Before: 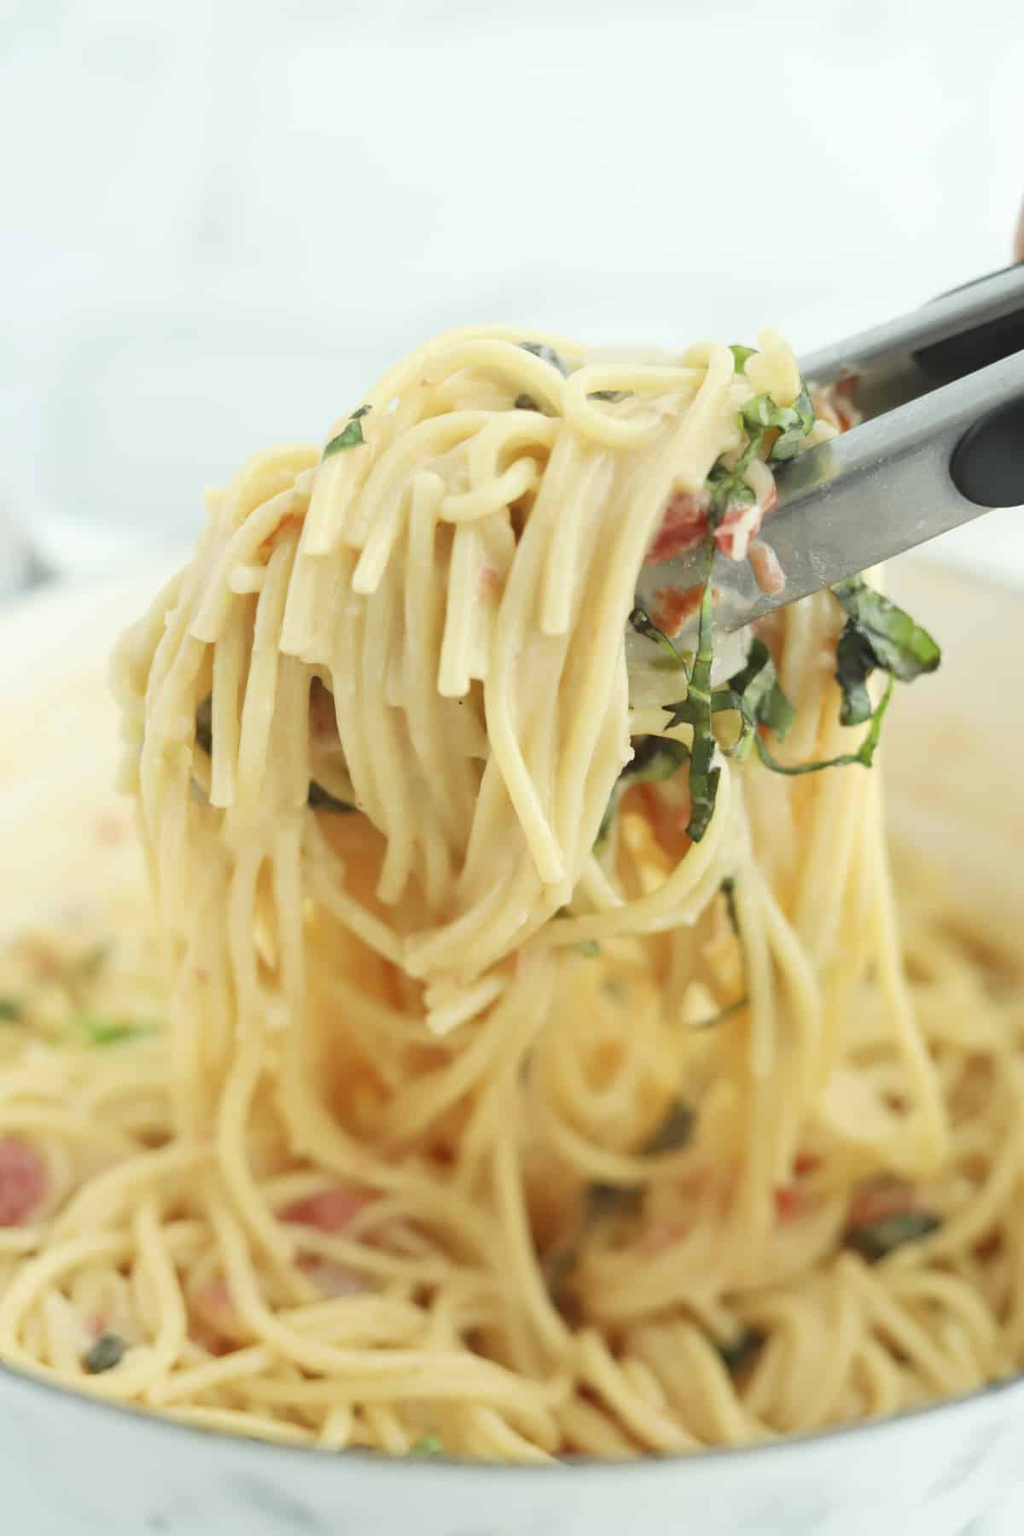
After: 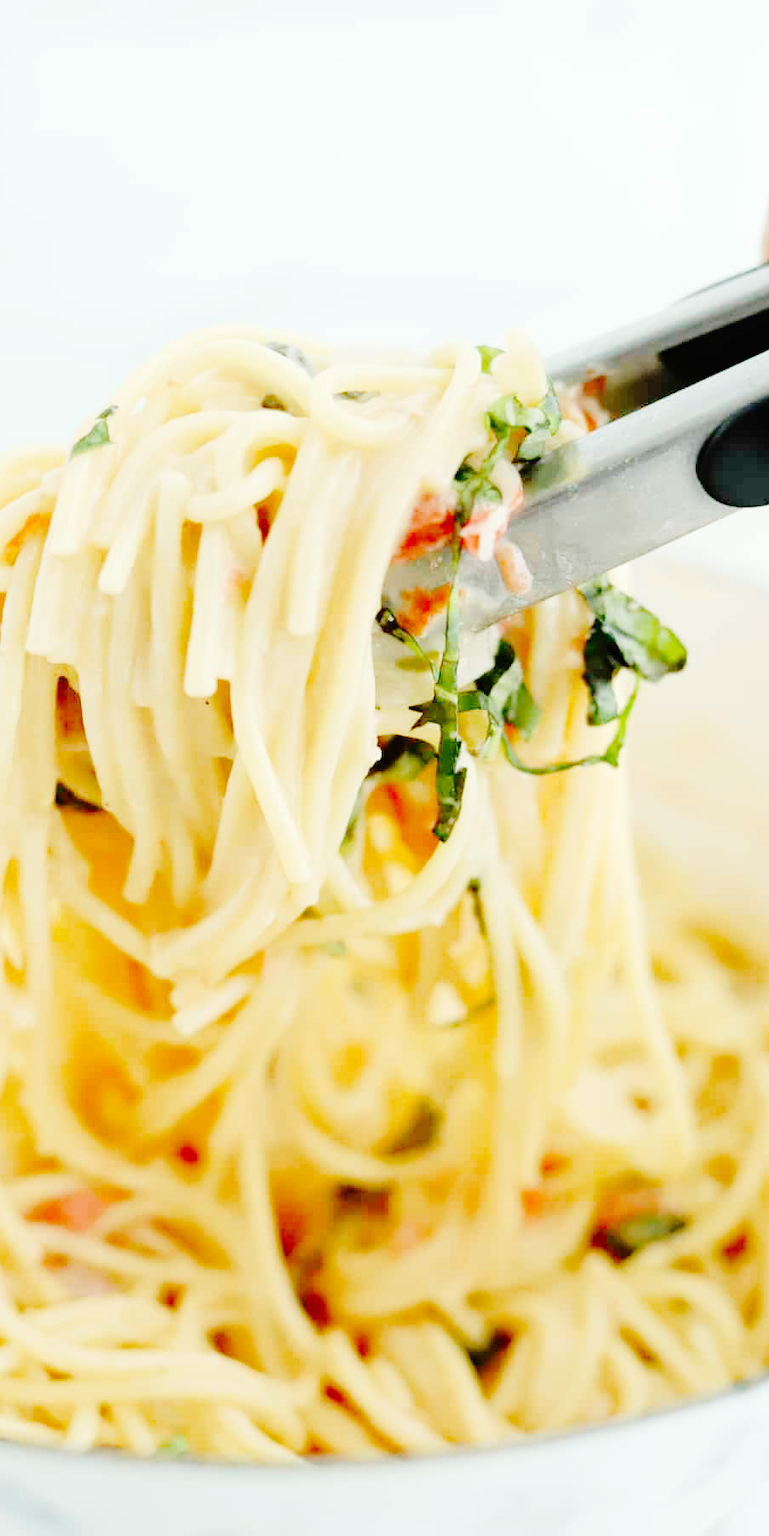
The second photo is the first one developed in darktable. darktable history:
crop and rotate: left 24.76%
base curve: curves: ch0 [(0, 0) (0.036, 0.01) (0.123, 0.254) (0.258, 0.504) (0.507, 0.748) (1, 1)], preserve colors none
